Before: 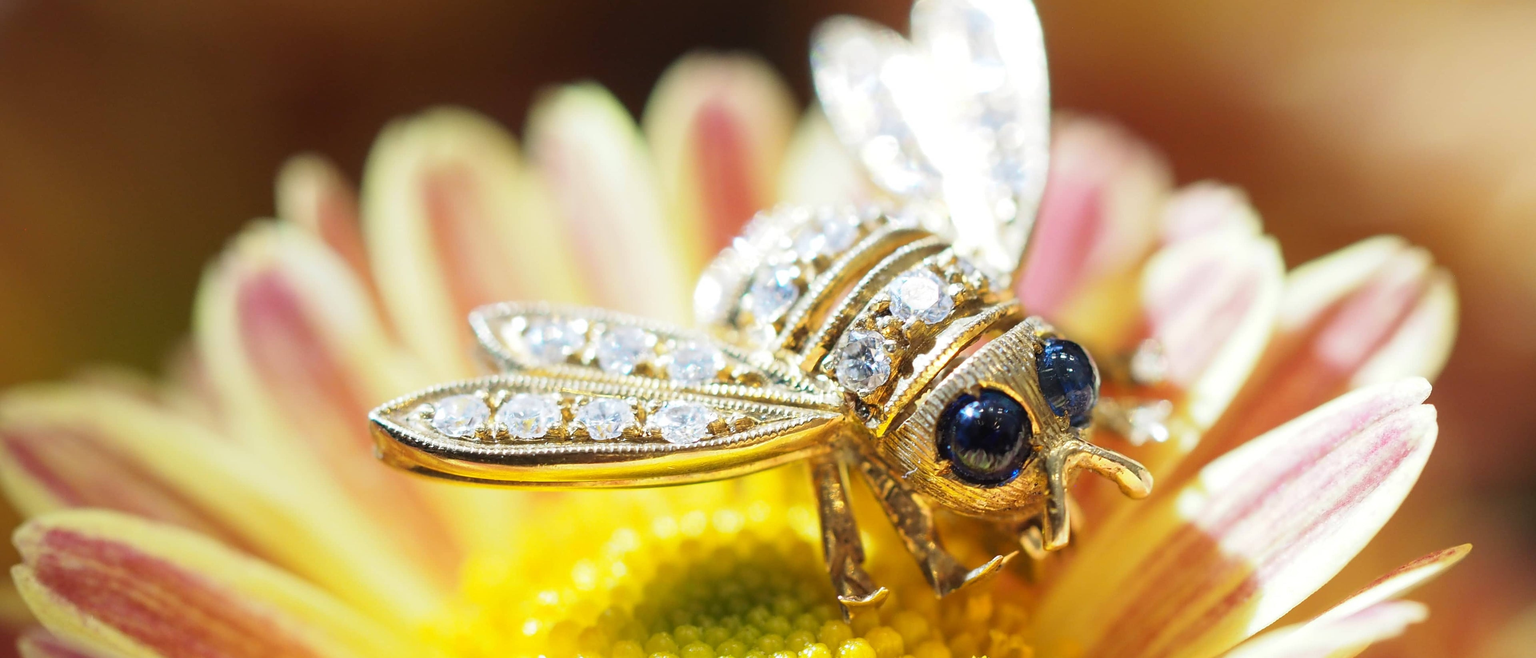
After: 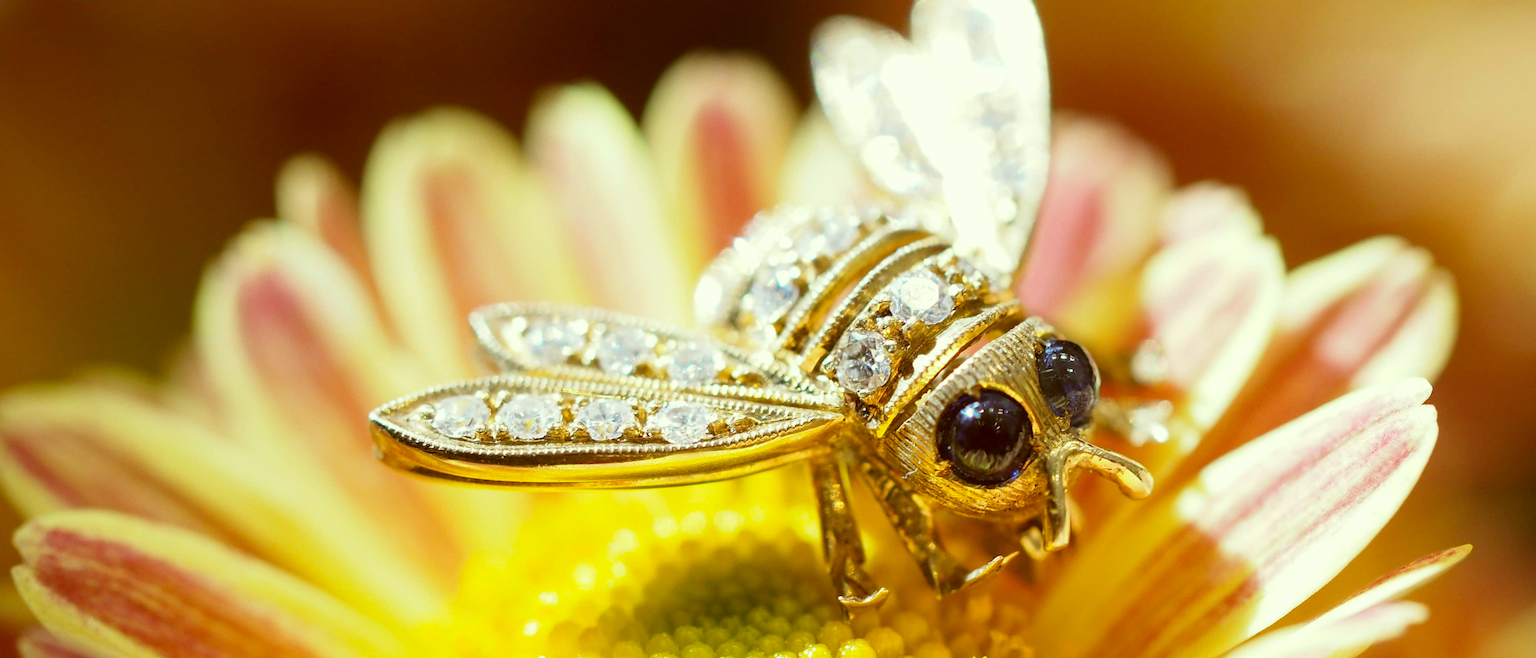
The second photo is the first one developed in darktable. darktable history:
color correction: highlights a* -5.94, highlights b* 9.48, shadows a* 10.12, shadows b* 23.94
grain: coarseness 0.09 ISO, strength 10%
